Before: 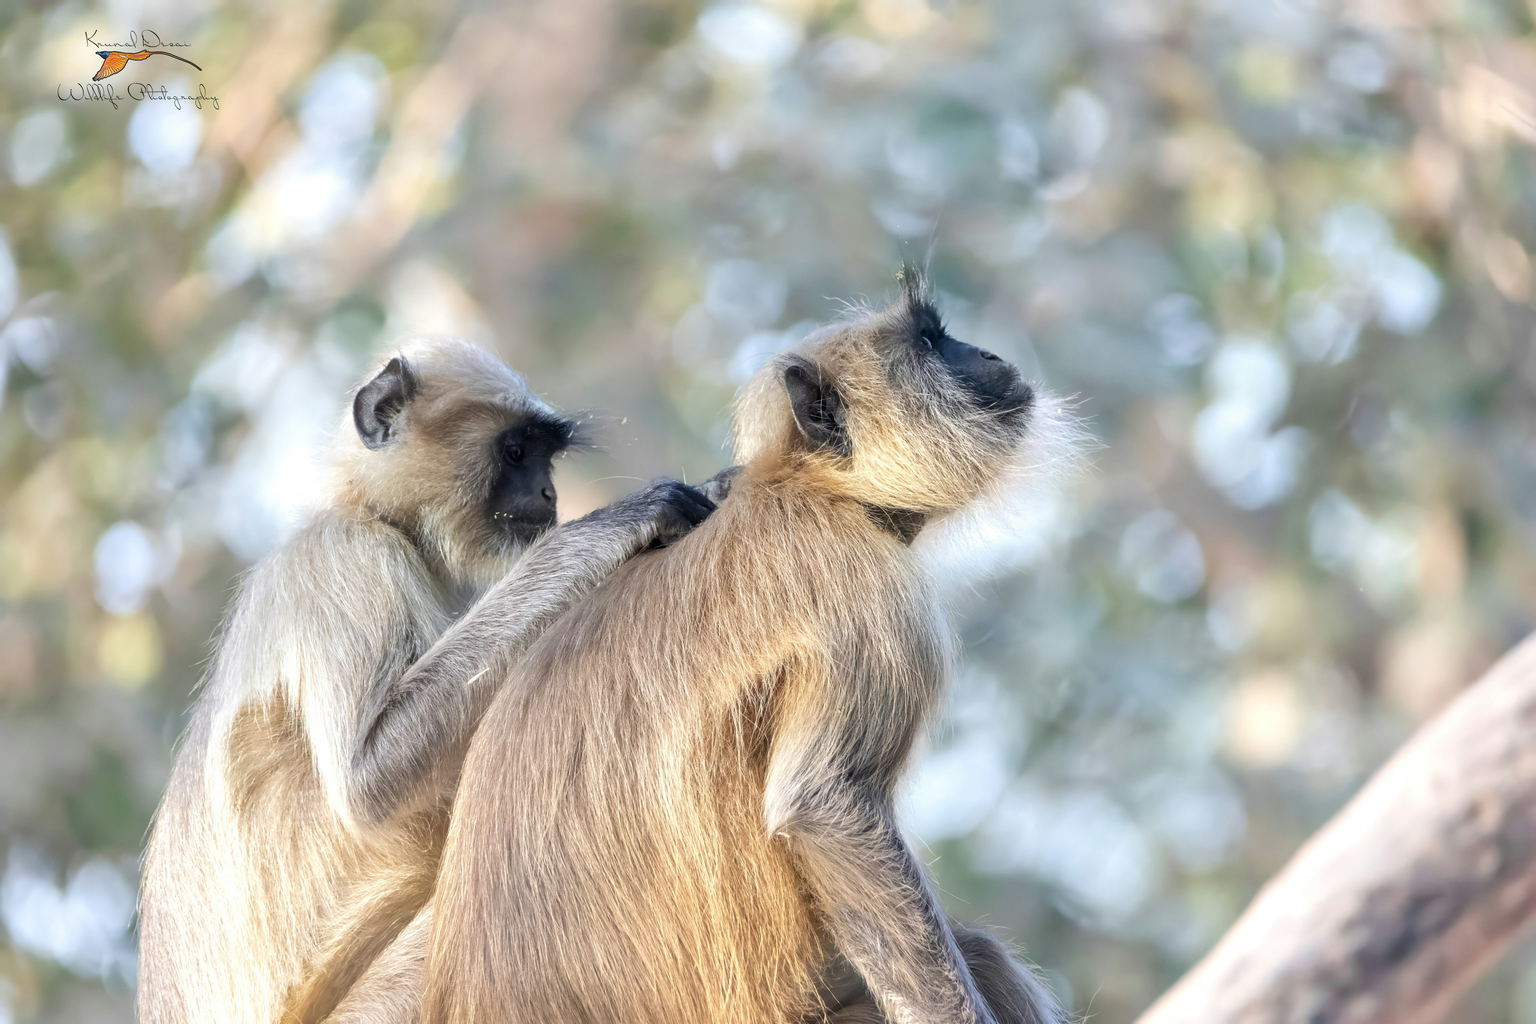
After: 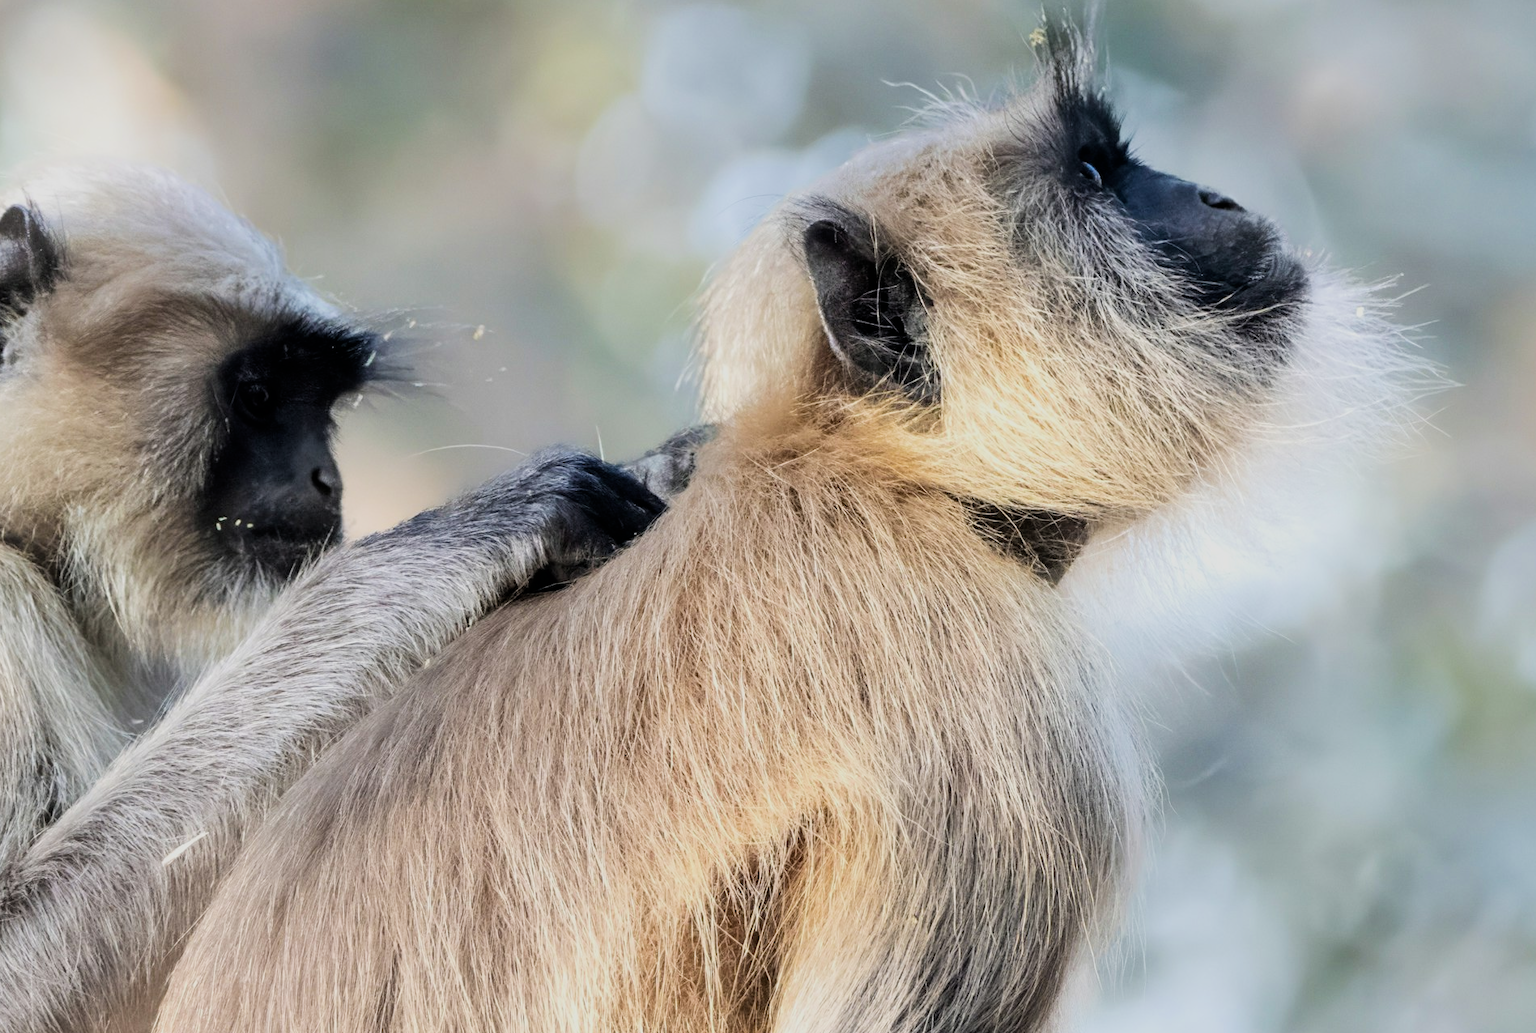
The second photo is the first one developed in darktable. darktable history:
crop: left 25.238%, top 25.095%, right 25.343%, bottom 25.05%
filmic rgb: black relative exposure -7.65 EV, white relative exposure 4.56 EV, hardness 3.61, contrast 1.239
